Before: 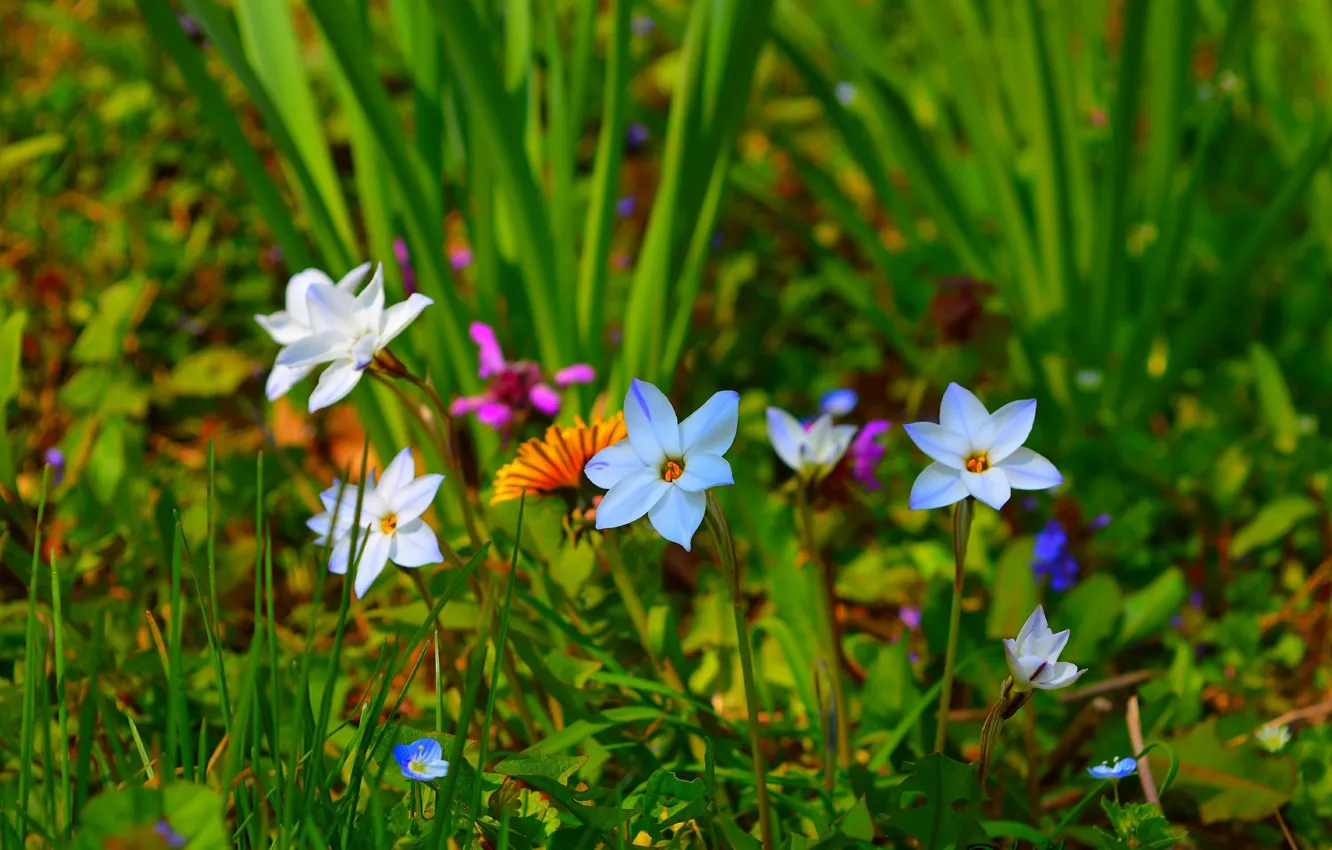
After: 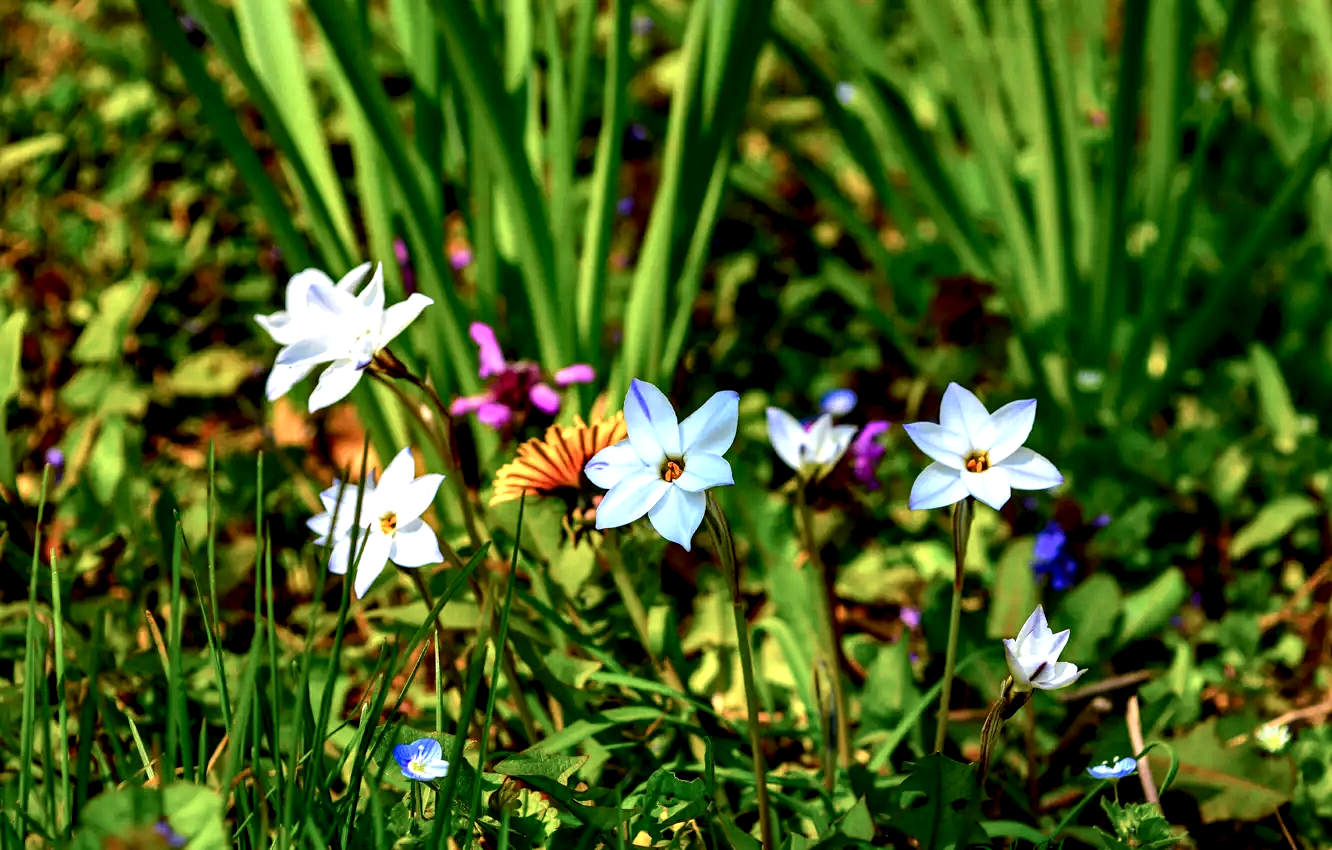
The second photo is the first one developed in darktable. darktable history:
local contrast: shadows 161%, detail 227%
